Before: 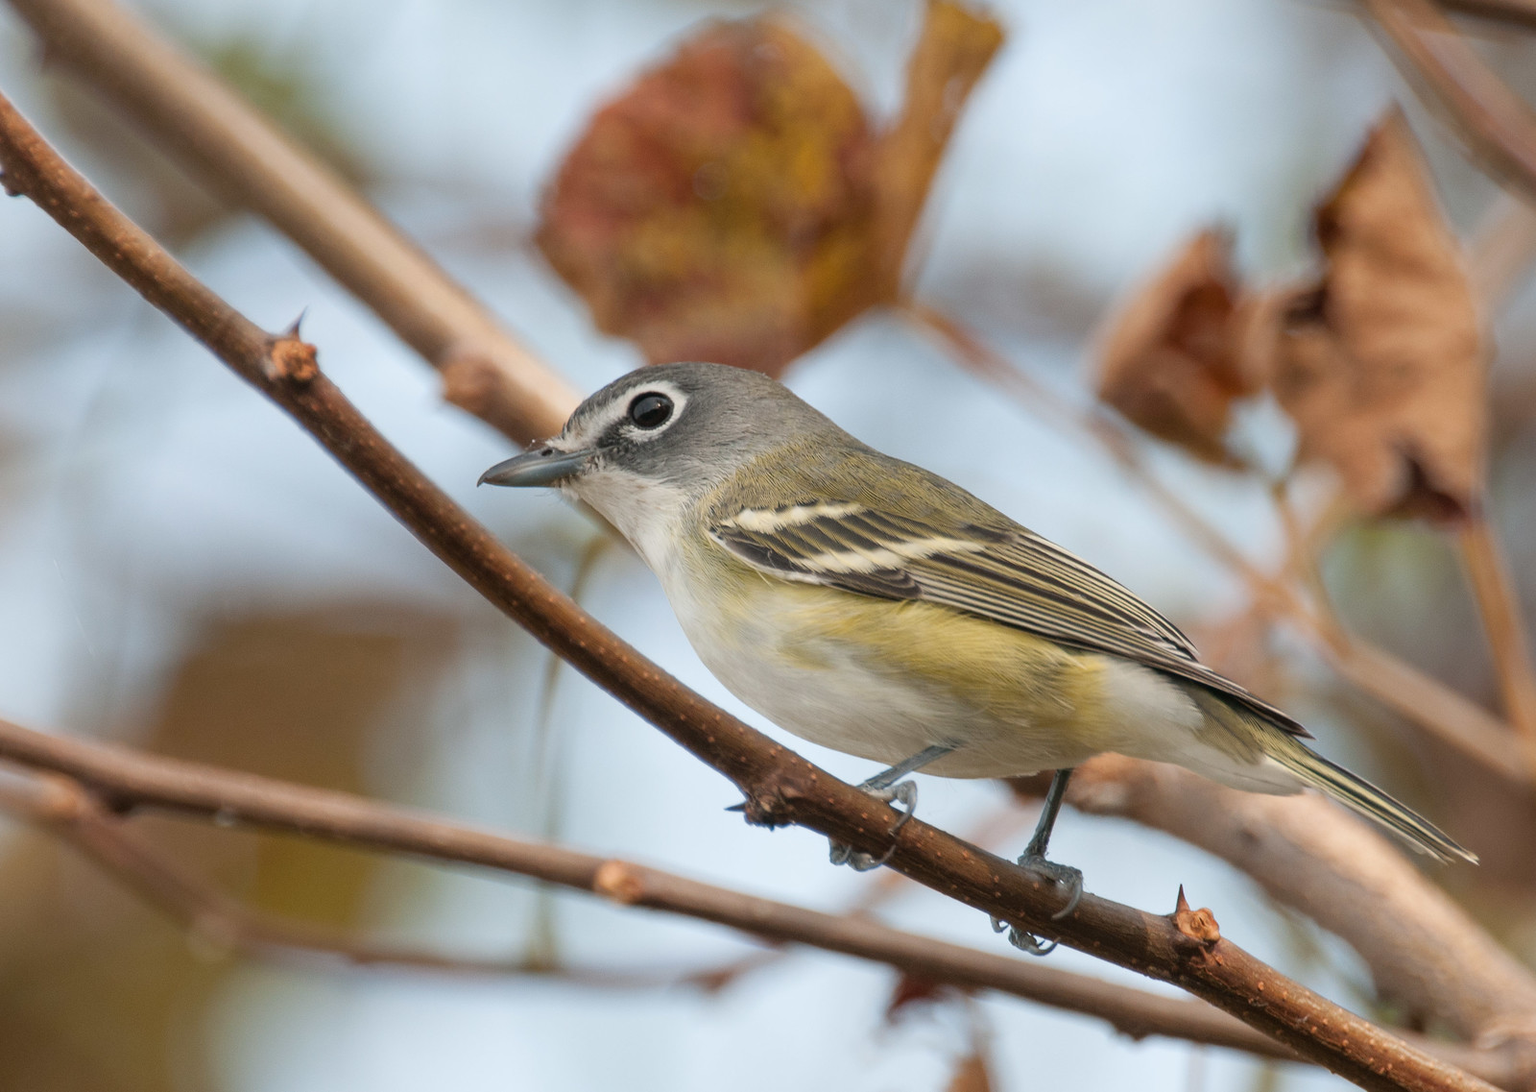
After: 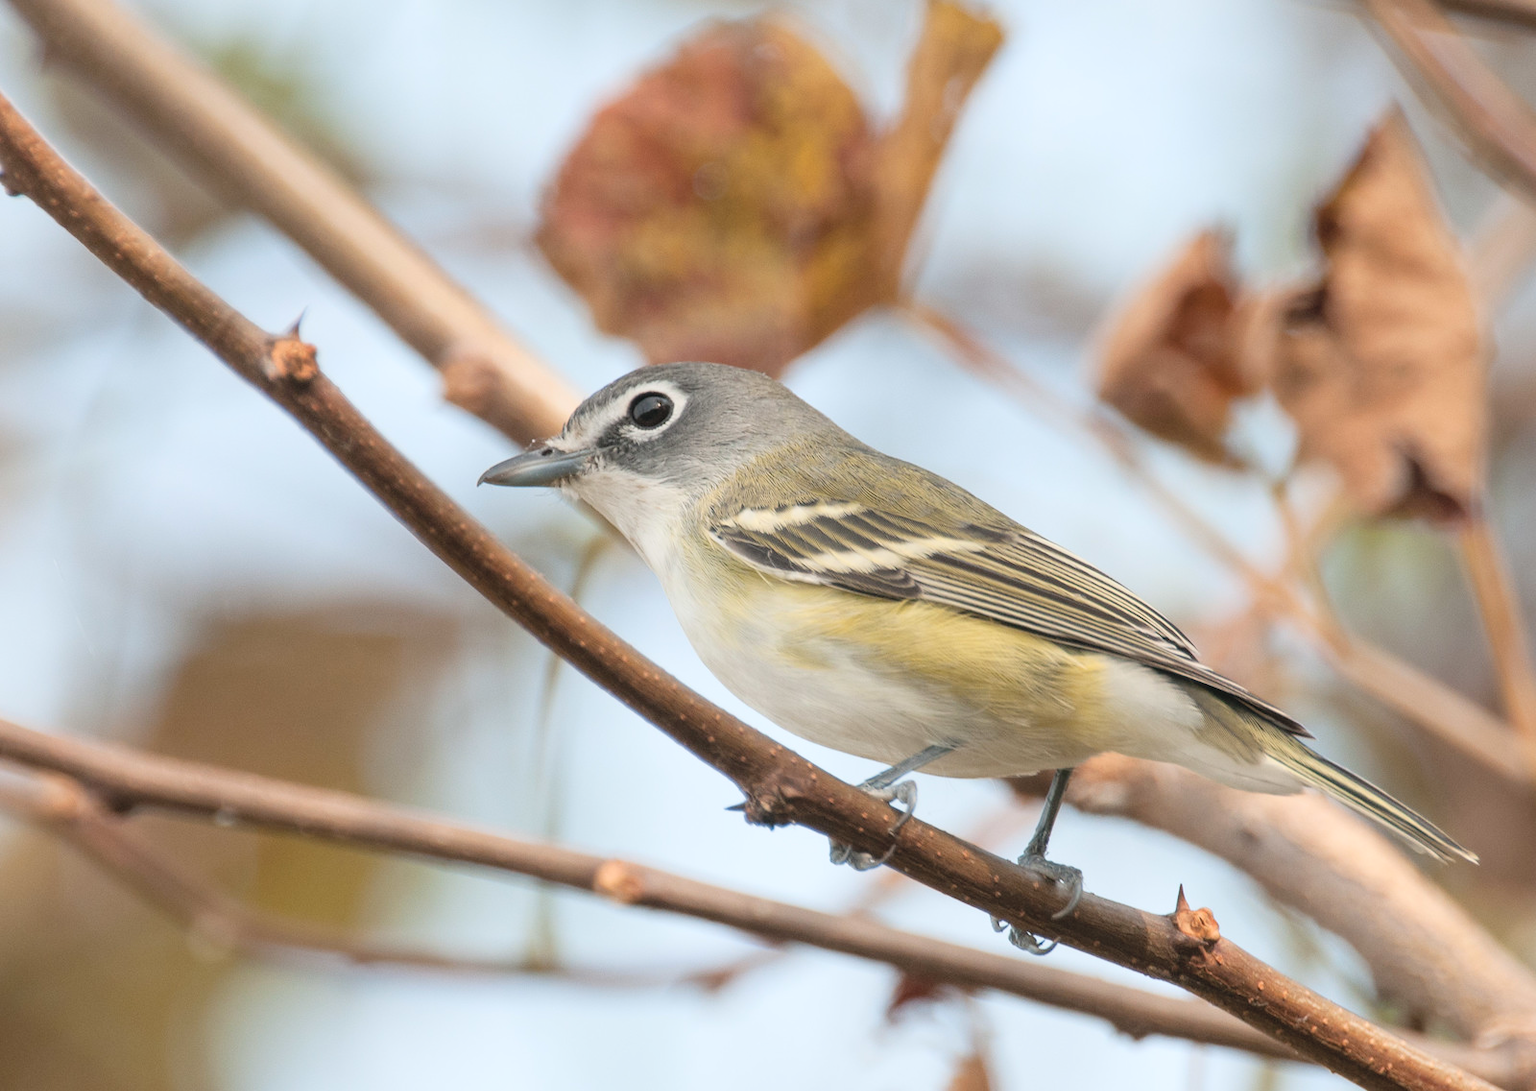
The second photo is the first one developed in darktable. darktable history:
contrast brightness saturation: contrast 0.144, brightness 0.225
